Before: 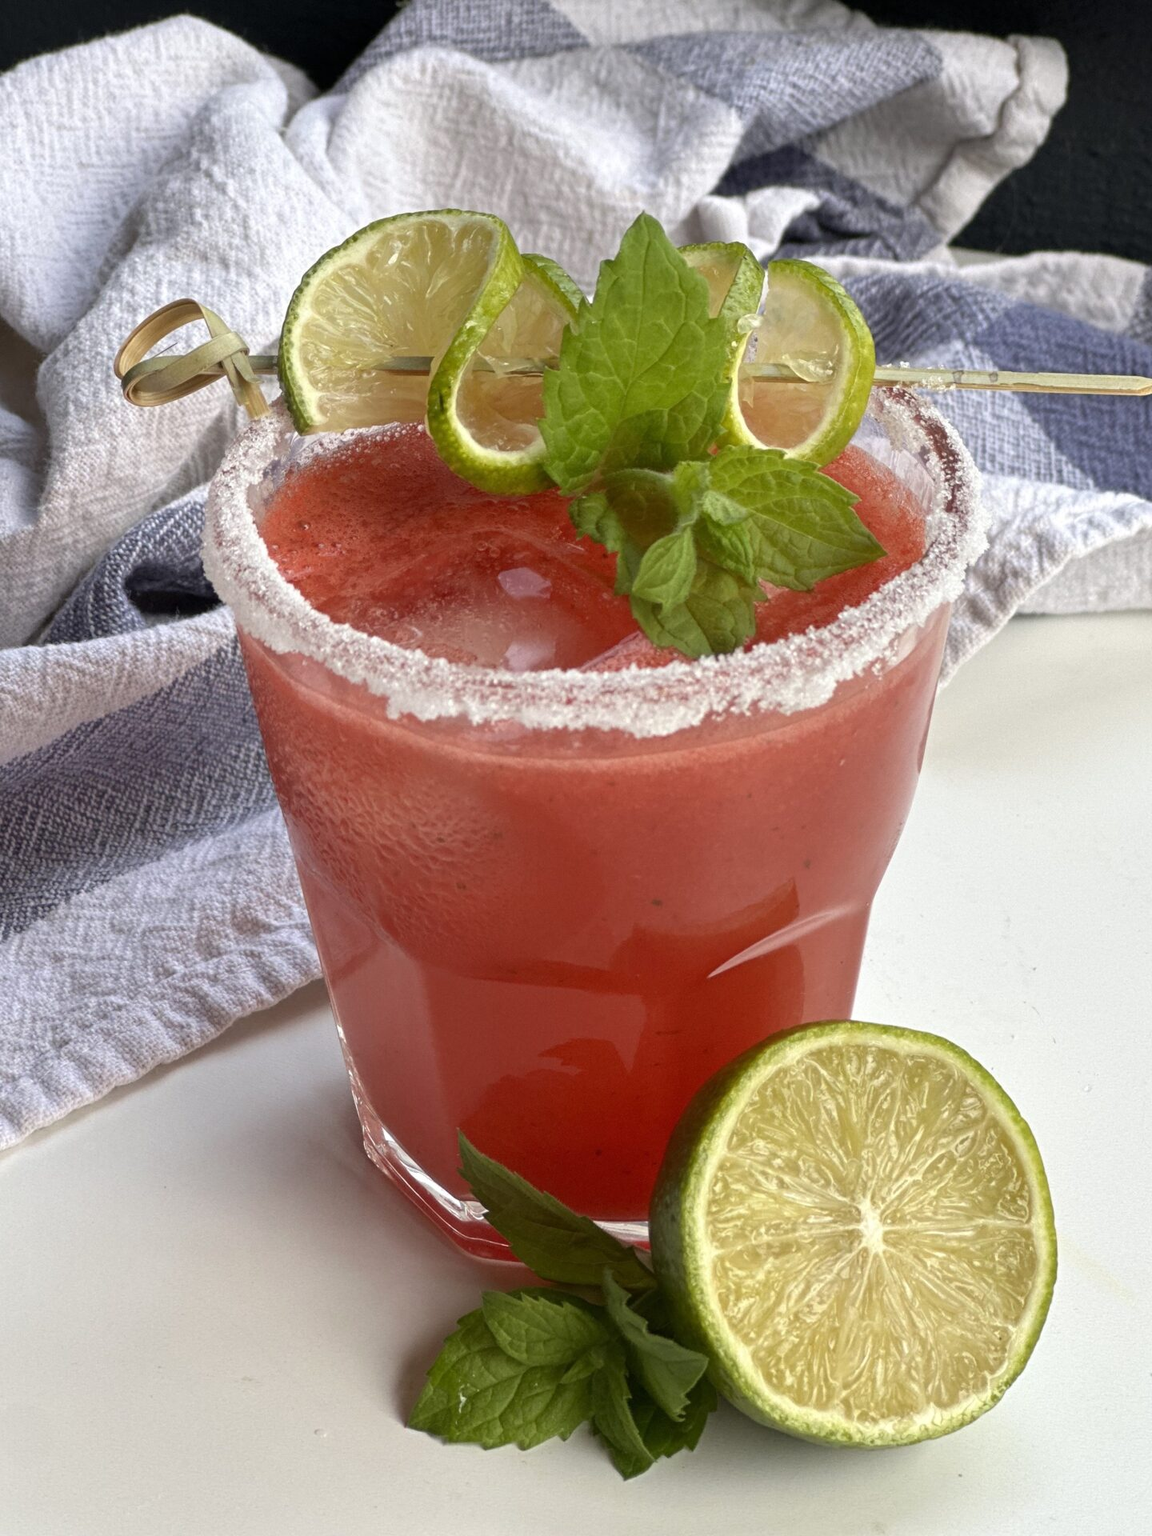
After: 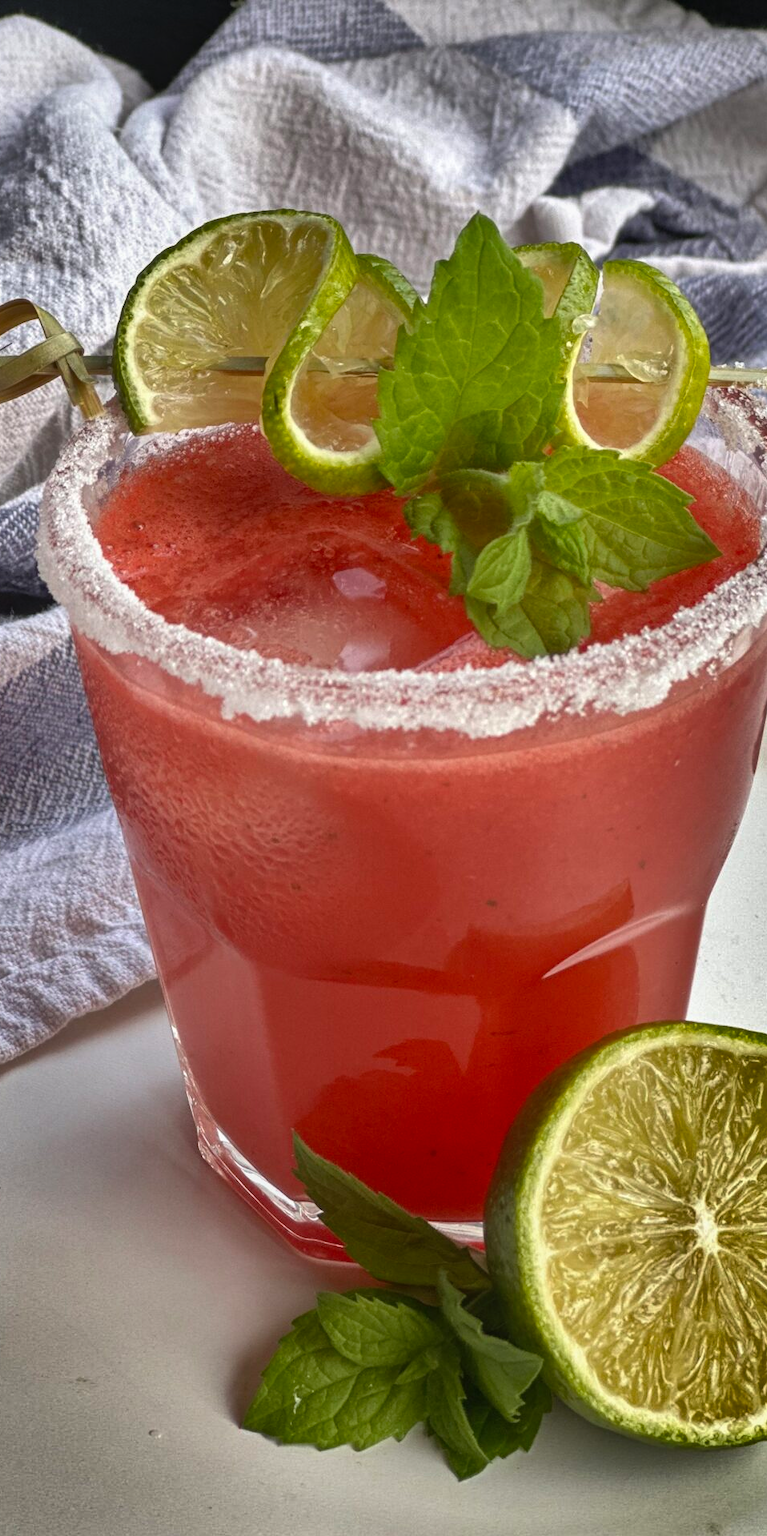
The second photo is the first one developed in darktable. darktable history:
crop and rotate: left 14.402%, right 18.984%
local contrast: detail 109%
shadows and highlights: shadows 19.4, highlights -84.42, soften with gaussian
